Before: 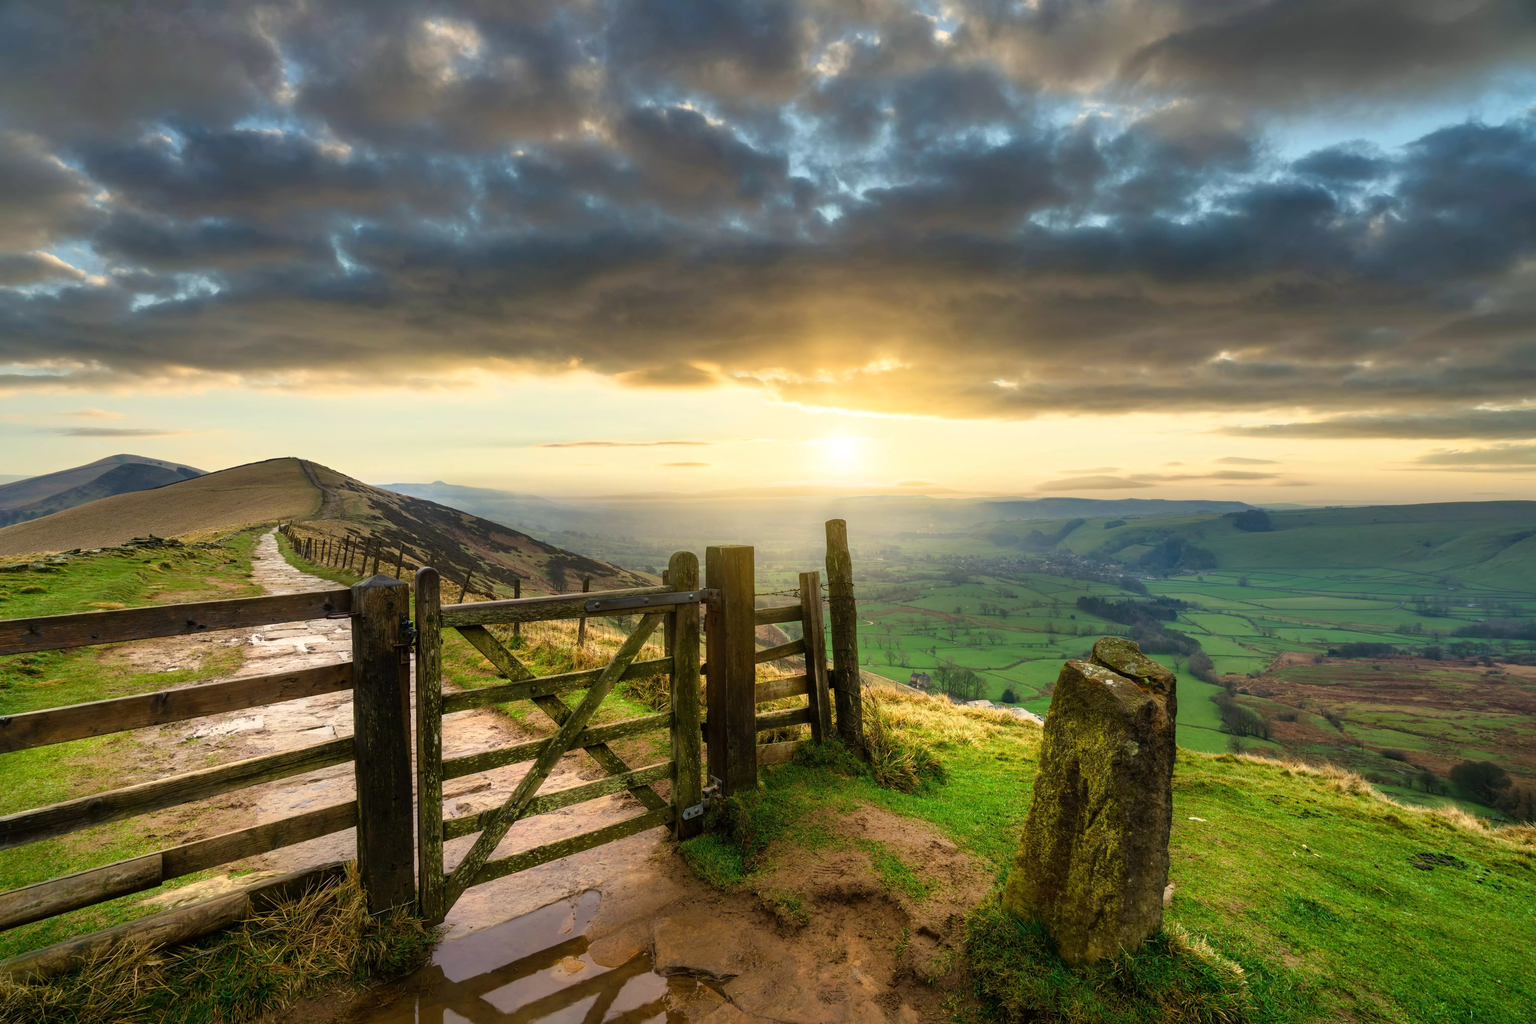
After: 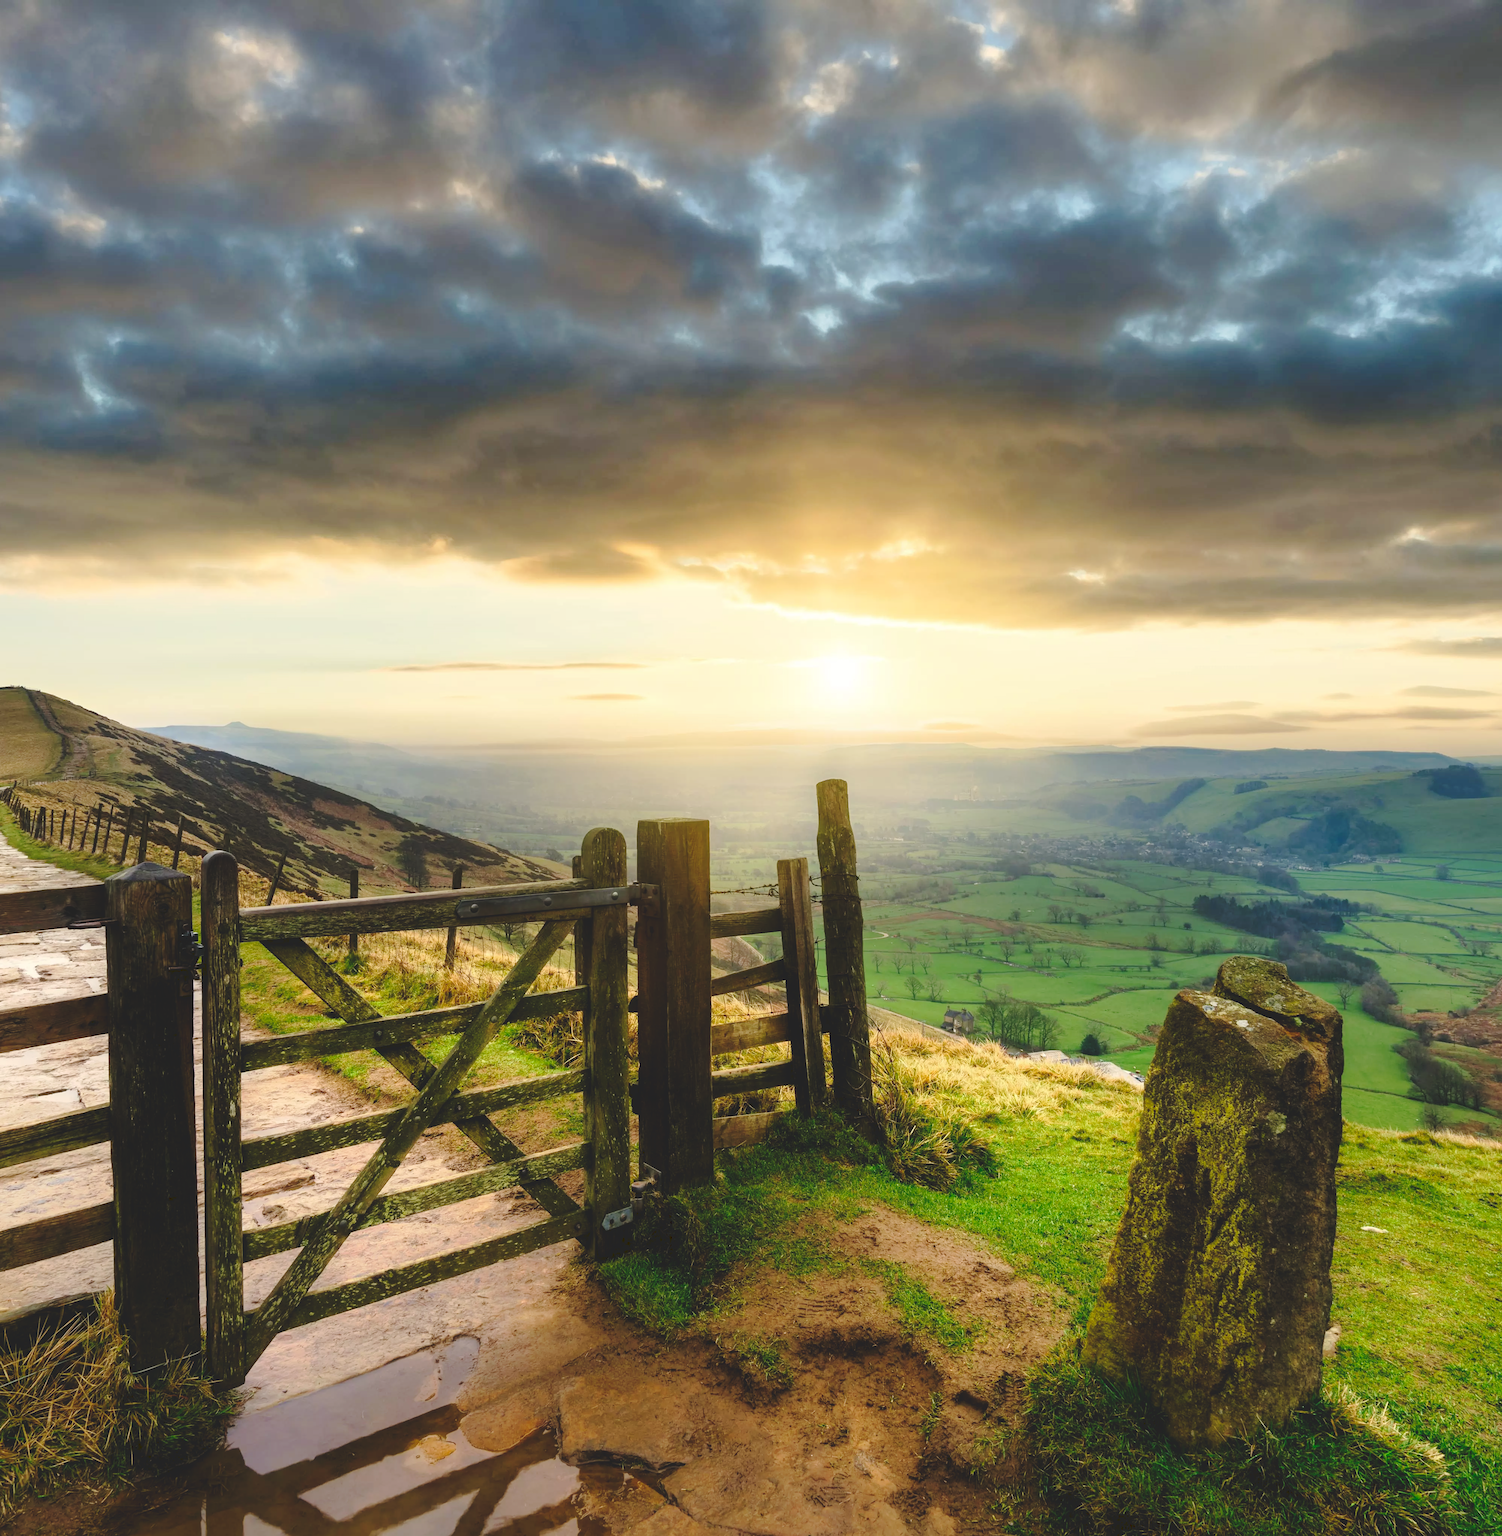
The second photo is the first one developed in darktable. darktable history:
crop and rotate: left 18.319%, right 16.444%
tone curve: curves: ch0 [(0, 0) (0.003, 0.139) (0.011, 0.14) (0.025, 0.138) (0.044, 0.14) (0.069, 0.149) (0.1, 0.161) (0.136, 0.179) (0.177, 0.203) (0.224, 0.245) (0.277, 0.302) (0.335, 0.382) (0.399, 0.461) (0.468, 0.546) (0.543, 0.614) (0.623, 0.687) (0.709, 0.758) (0.801, 0.84) (0.898, 0.912) (1, 1)], preserve colors none
